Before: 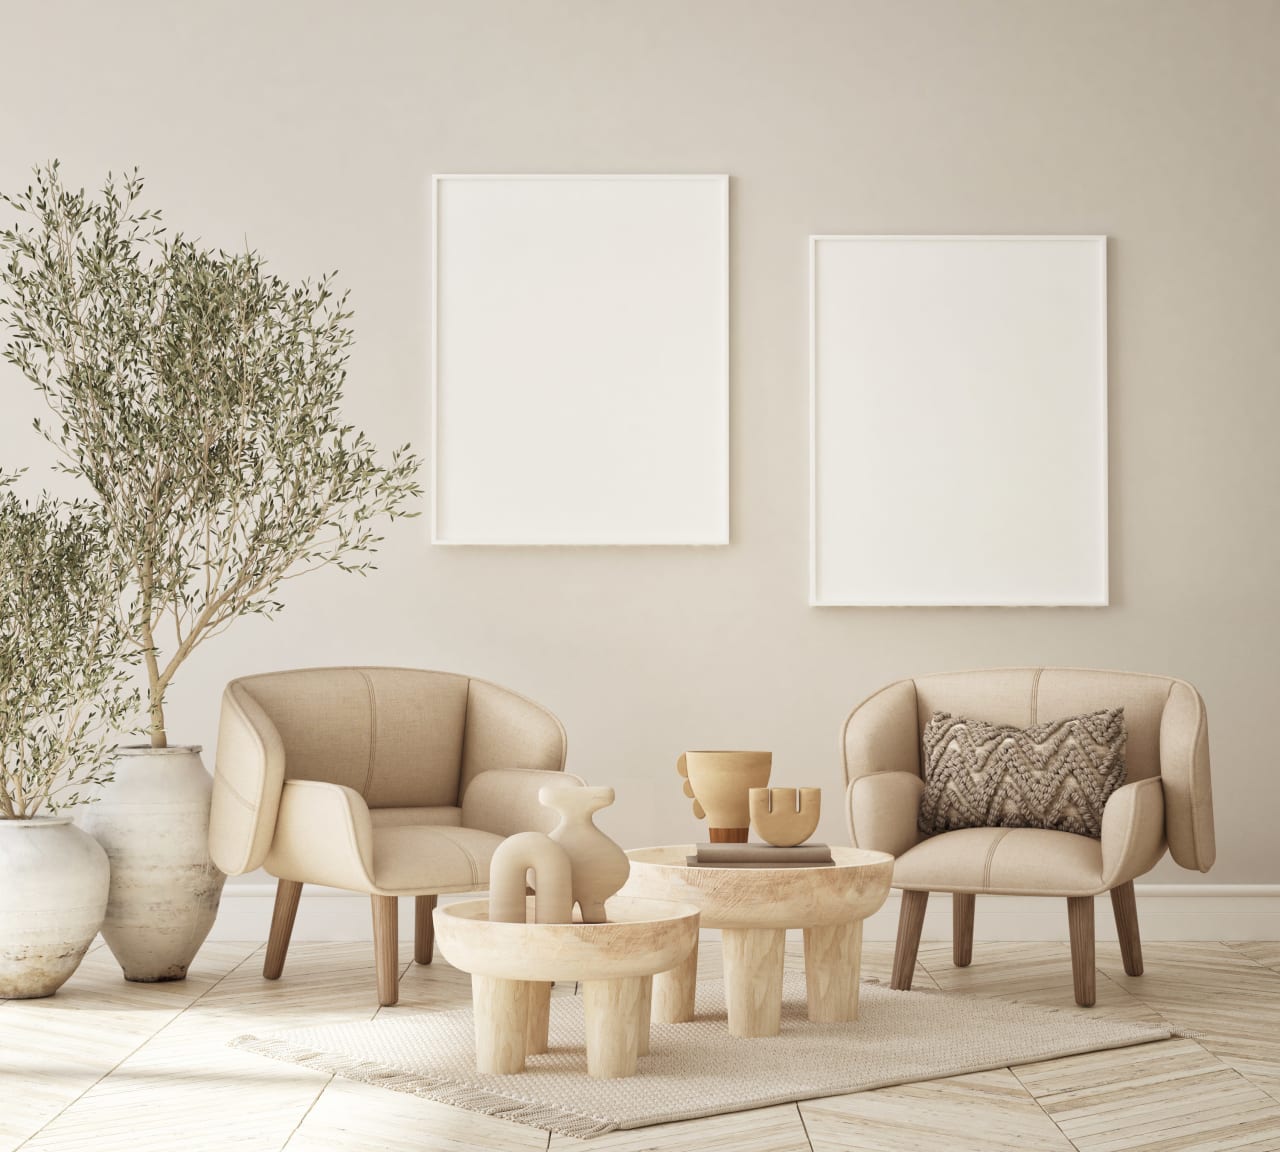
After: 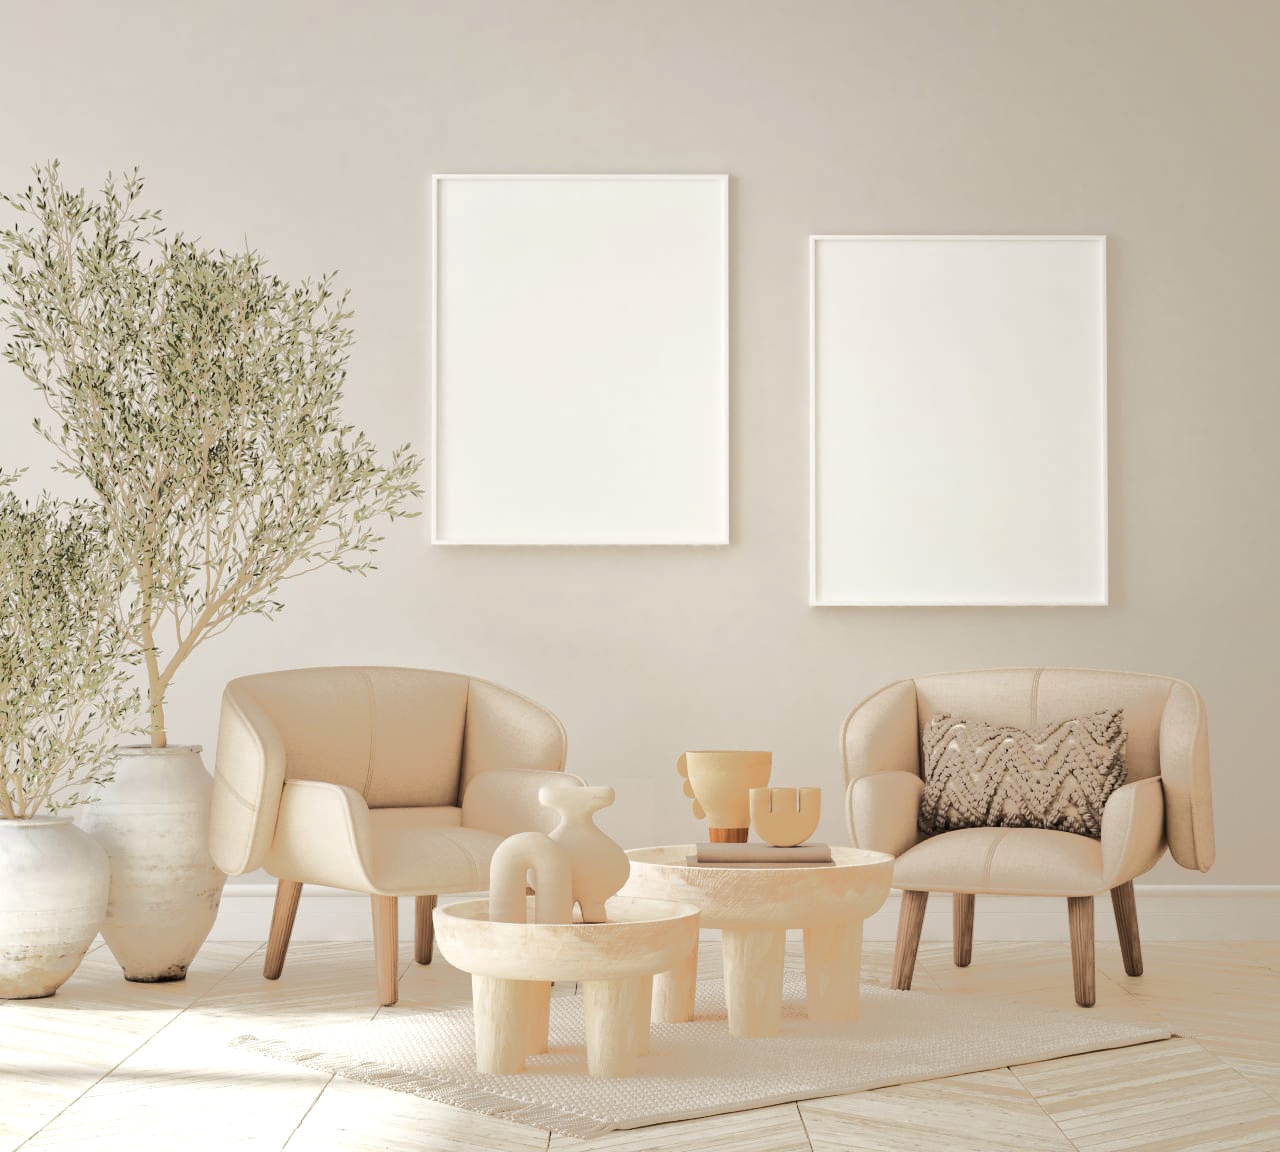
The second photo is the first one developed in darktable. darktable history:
tone equalizer: -8 EV -0.496 EV, -7 EV -0.341 EV, -6 EV -0.057 EV, -5 EV 0.426 EV, -4 EV 0.979 EV, -3 EV 0.794 EV, -2 EV -0.012 EV, -1 EV 0.144 EV, +0 EV -0.024 EV, edges refinement/feathering 500, mask exposure compensation -1.57 EV, preserve details no
